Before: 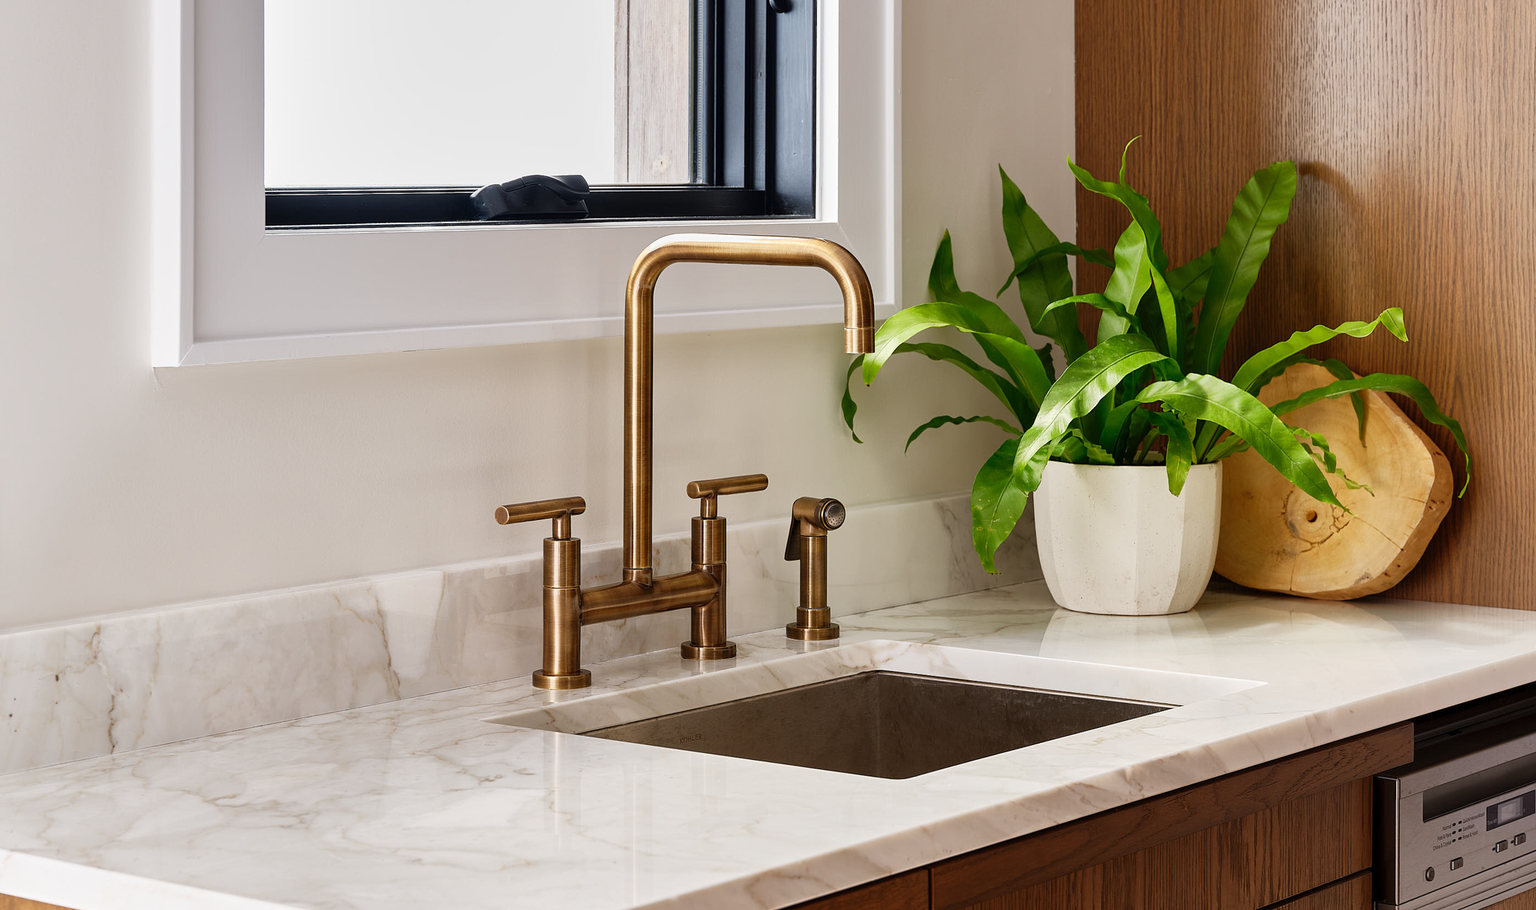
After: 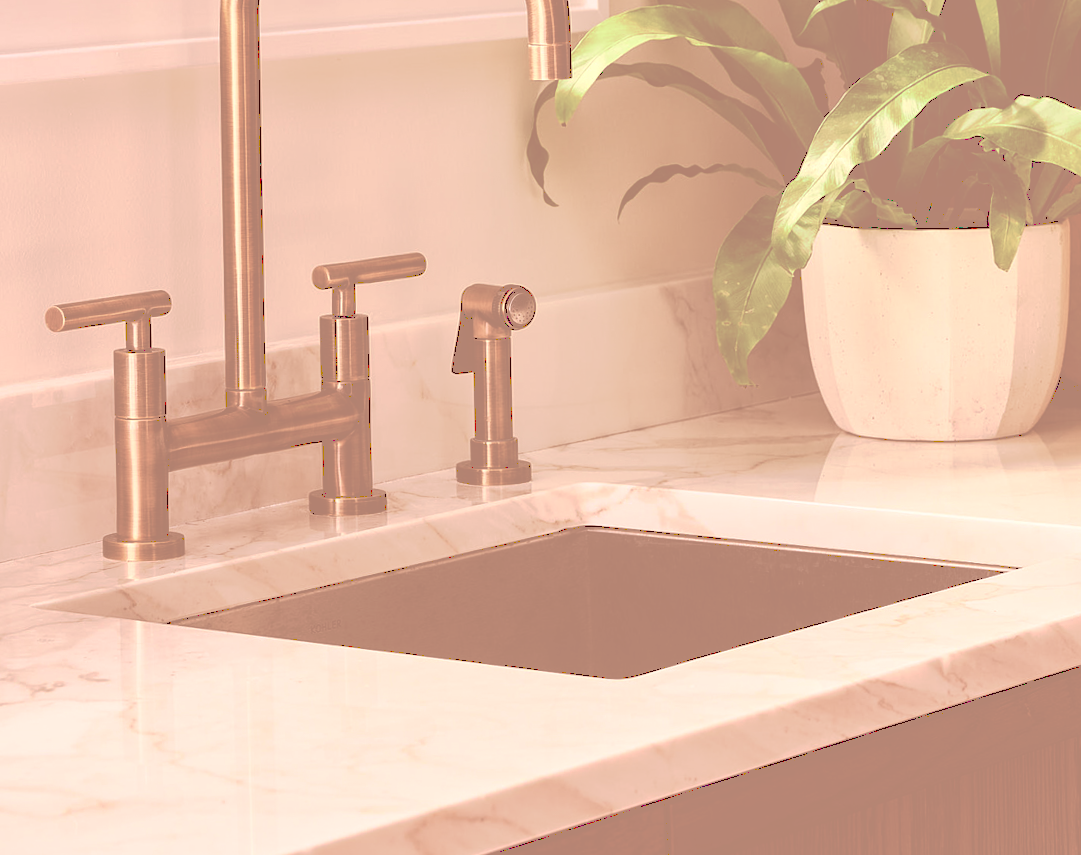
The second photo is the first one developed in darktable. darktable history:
tone curve: curves: ch0 [(0, 0) (0.003, 0.6) (0.011, 0.6) (0.025, 0.601) (0.044, 0.601) (0.069, 0.601) (0.1, 0.601) (0.136, 0.602) (0.177, 0.605) (0.224, 0.609) (0.277, 0.615) (0.335, 0.625) (0.399, 0.633) (0.468, 0.654) (0.543, 0.676) (0.623, 0.71) (0.709, 0.753) (0.801, 0.802) (0.898, 0.85) (1, 1)], preserve colors none
base curve: curves: ch0 [(0, 0) (0.028, 0.03) (0.121, 0.232) (0.46, 0.748) (0.859, 0.968) (1, 1)]
color correction: highlights a* 9.03, highlights b* 8.71, shadows a* 40, shadows b* 40, saturation 0.8
crop and rotate: left 29.237%, top 31.152%, right 19.807%
local contrast: highlights 100%, shadows 100%, detail 120%, midtone range 0.2
rotate and perspective: rotation -1.32°, lens shift (horizontal) -0.031, crop left 0.015, crop right 0.985, crop top 0.047, crop bottom 0.982
